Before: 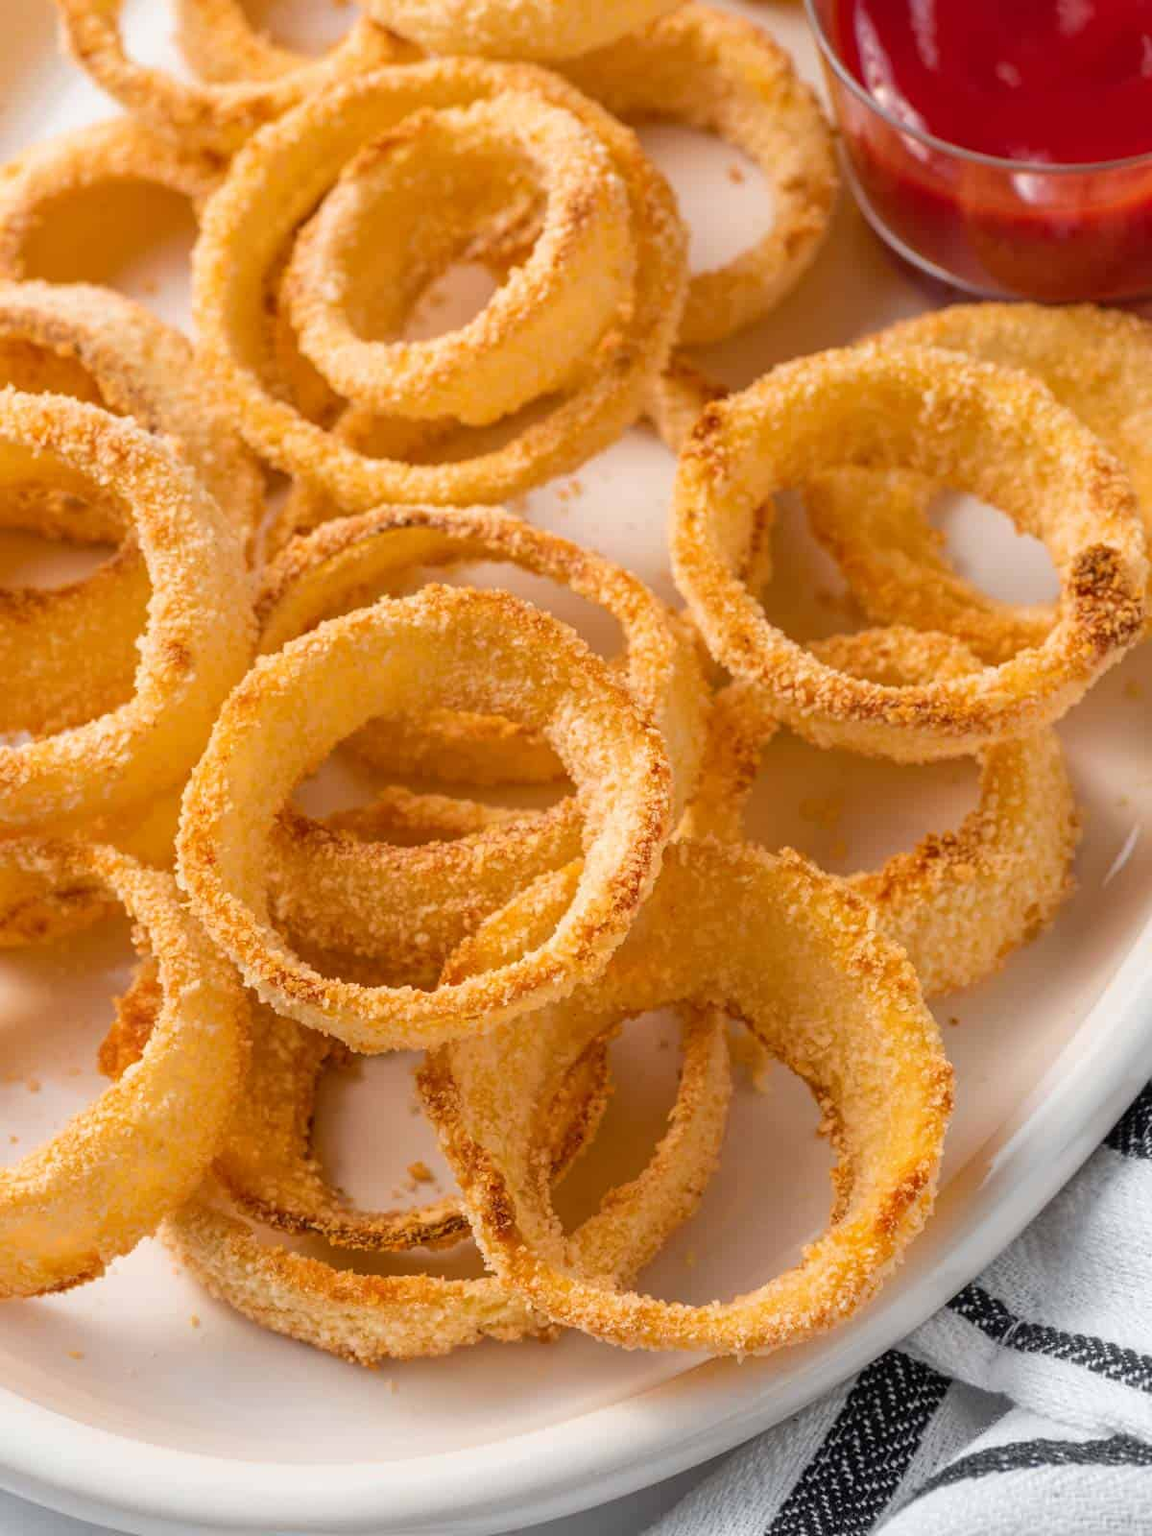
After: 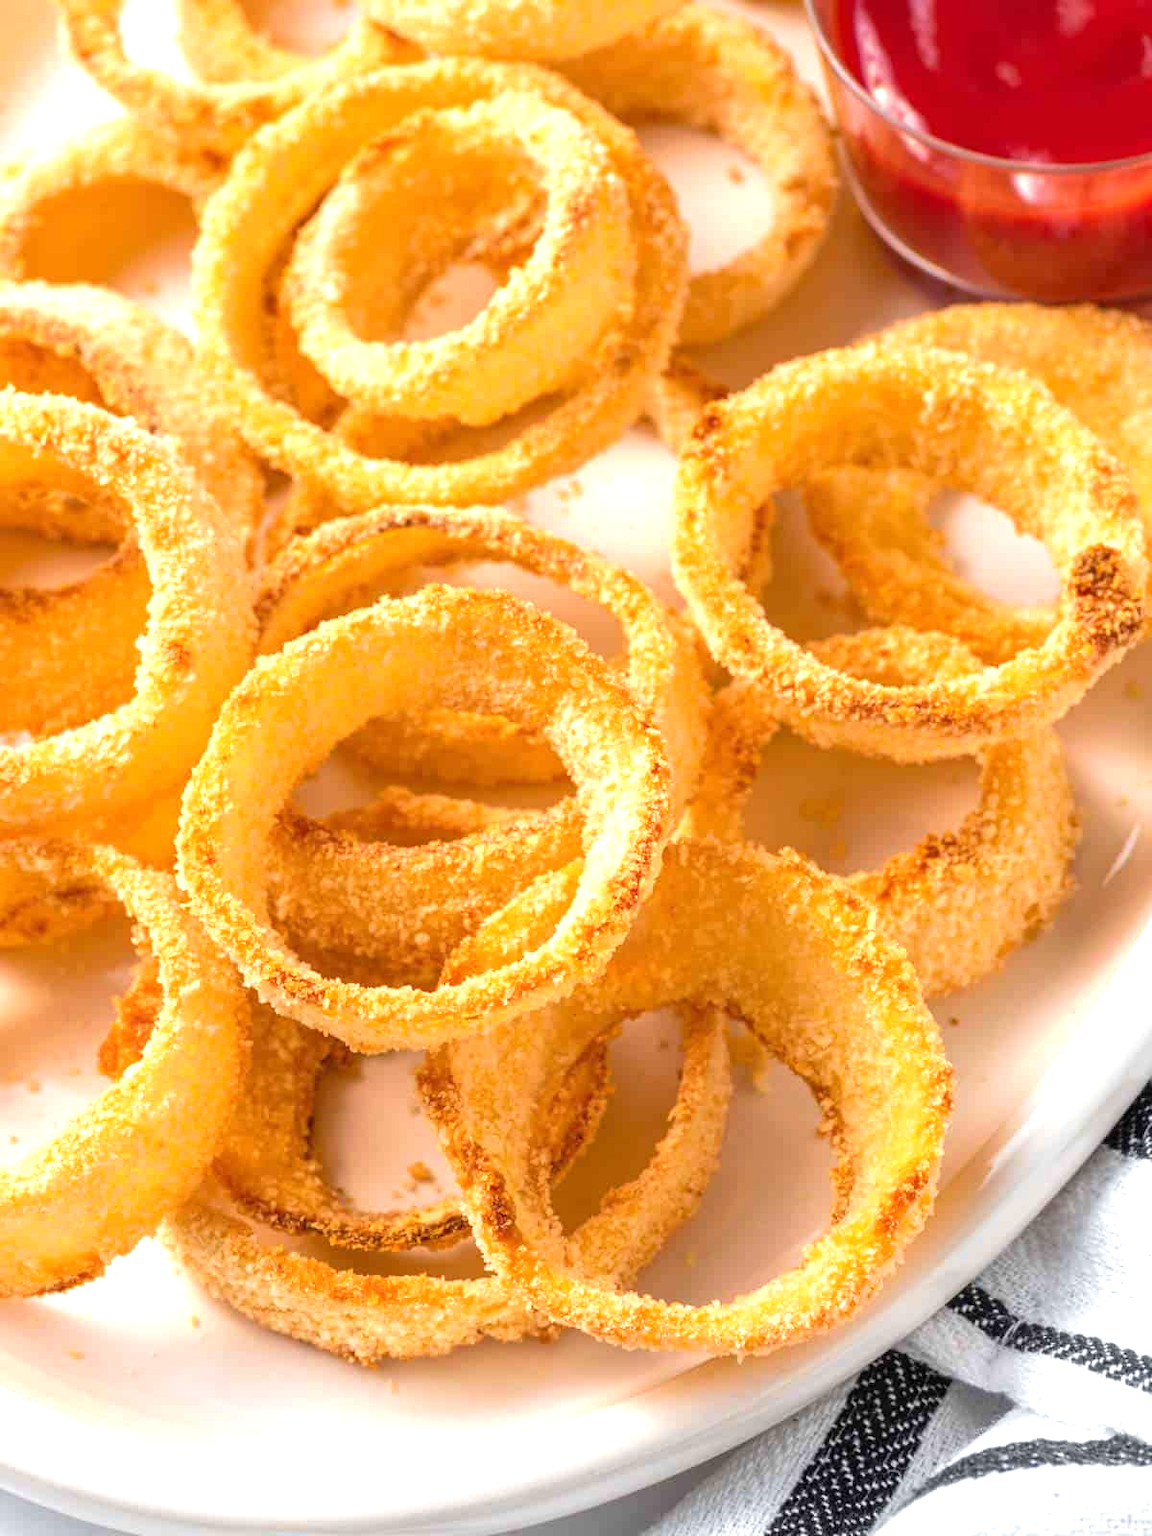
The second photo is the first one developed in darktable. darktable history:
velvia: on, module defaults
exposure: exposure 0.775 EV, compensate exposure bias true, compensate highlight preservation false
